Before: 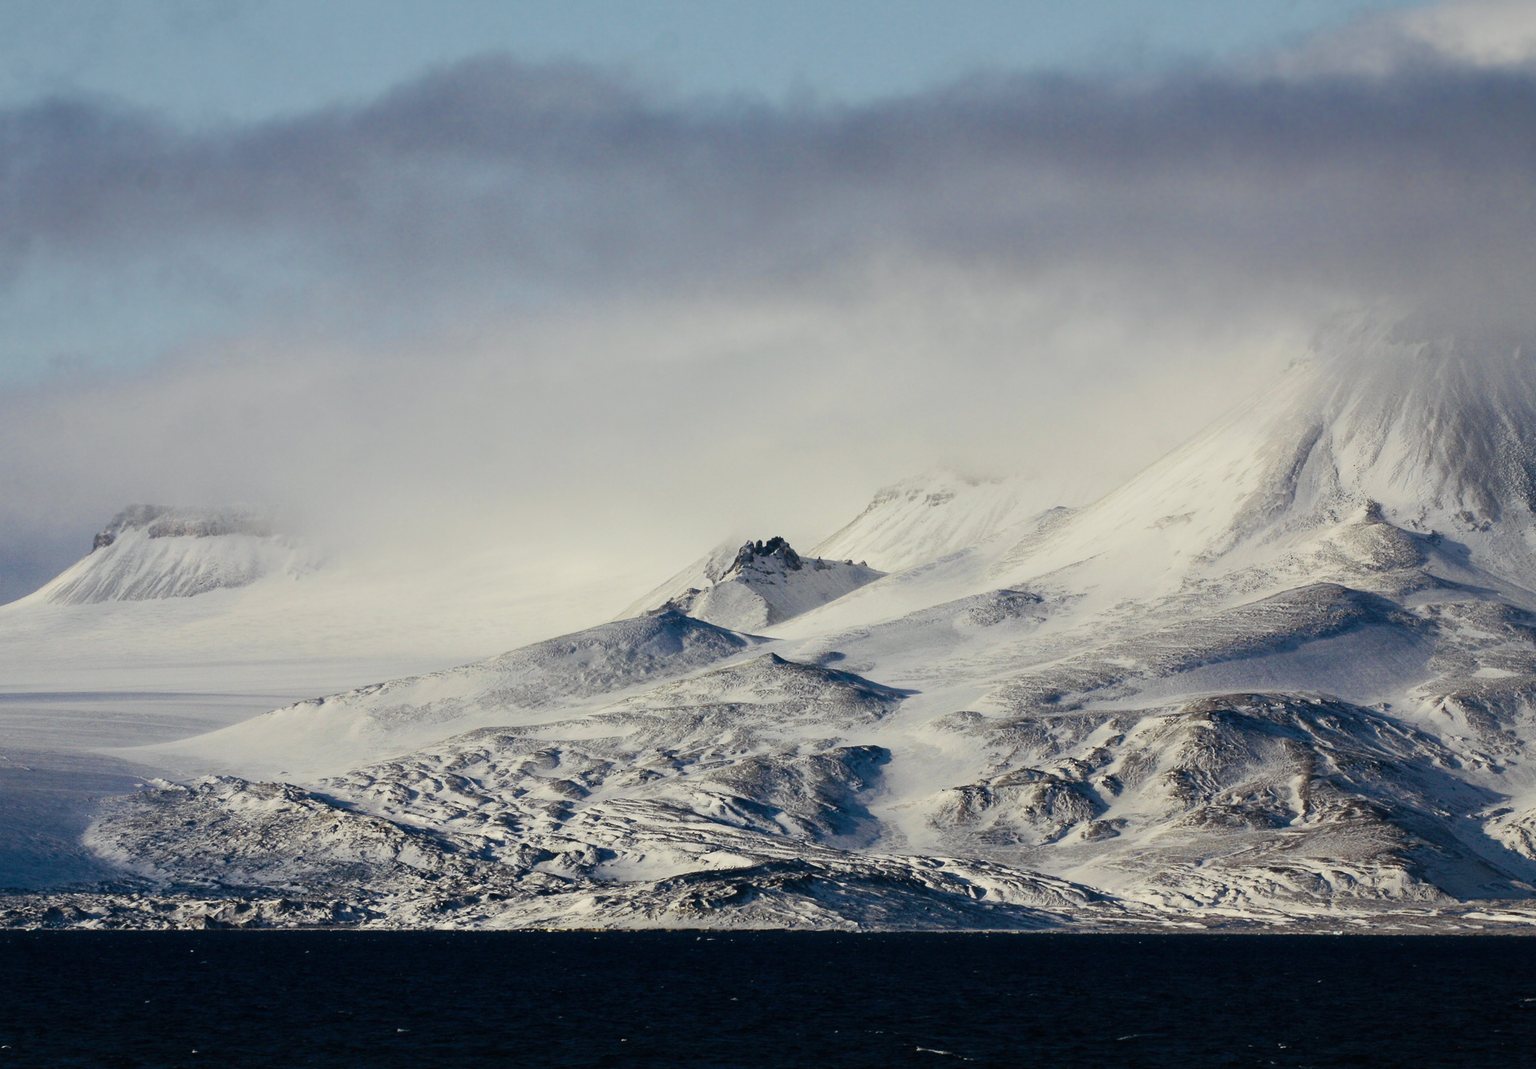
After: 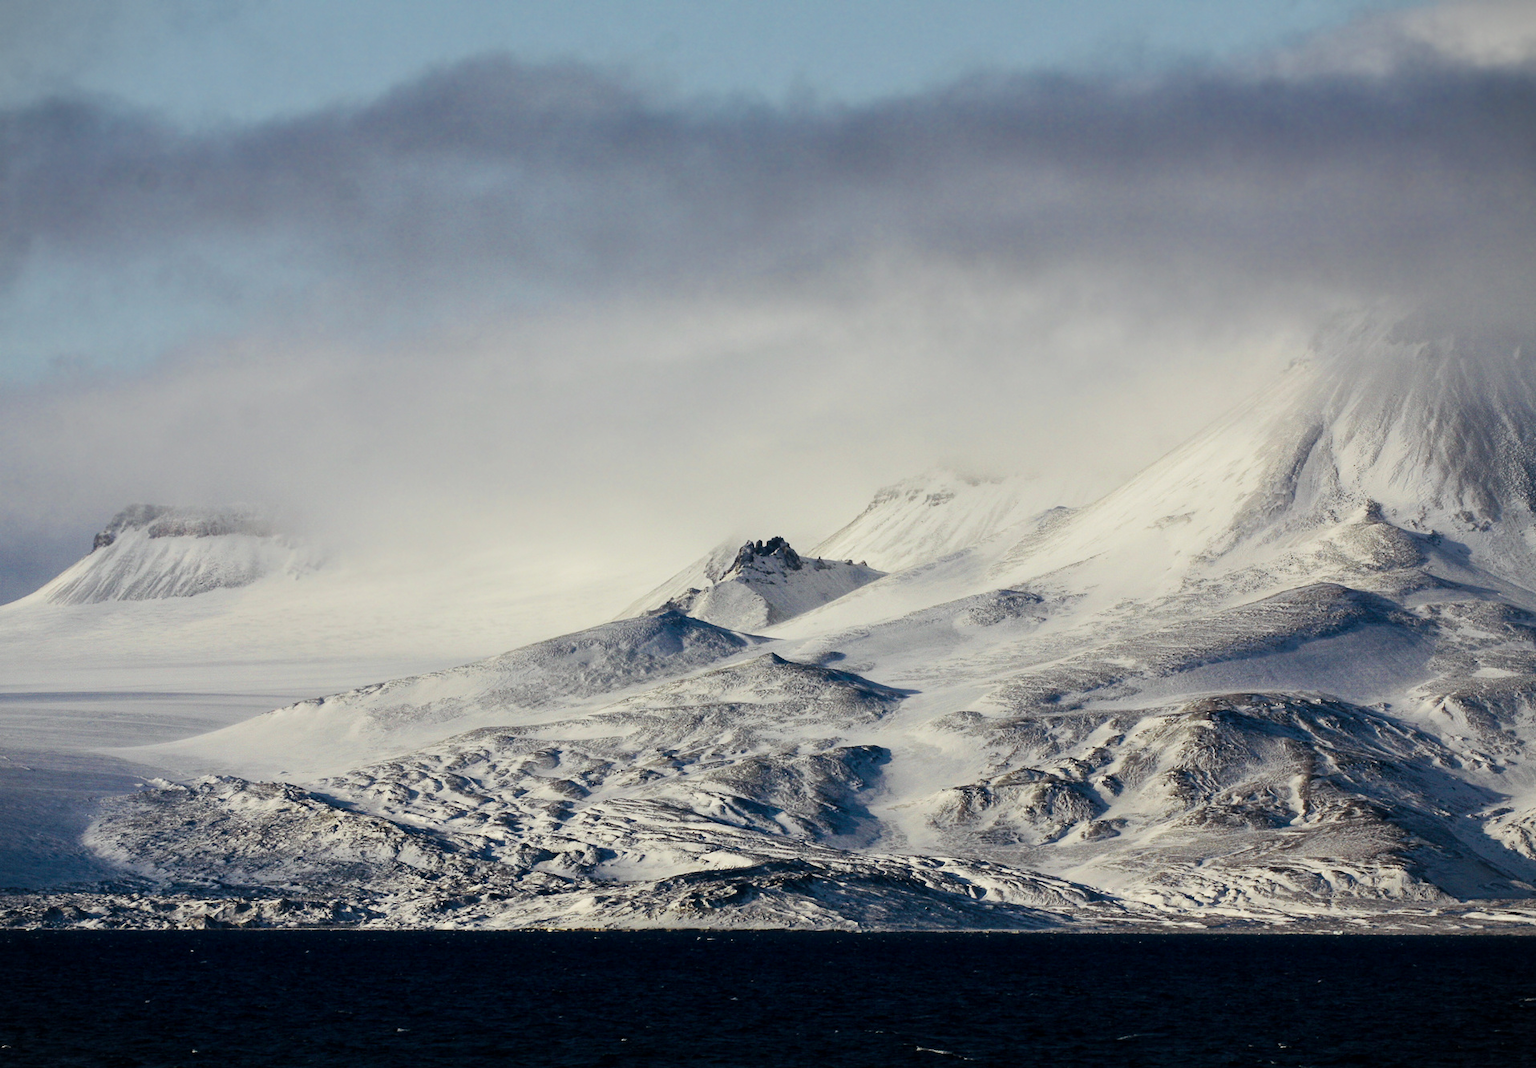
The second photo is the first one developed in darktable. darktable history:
local contrast: highlights 107%, shadows 103%, detail 120%, midtone range 0.2
vignetting: fall-off start 100%
exposure: exposure 0.026 EV, compensate highlight preservation false
